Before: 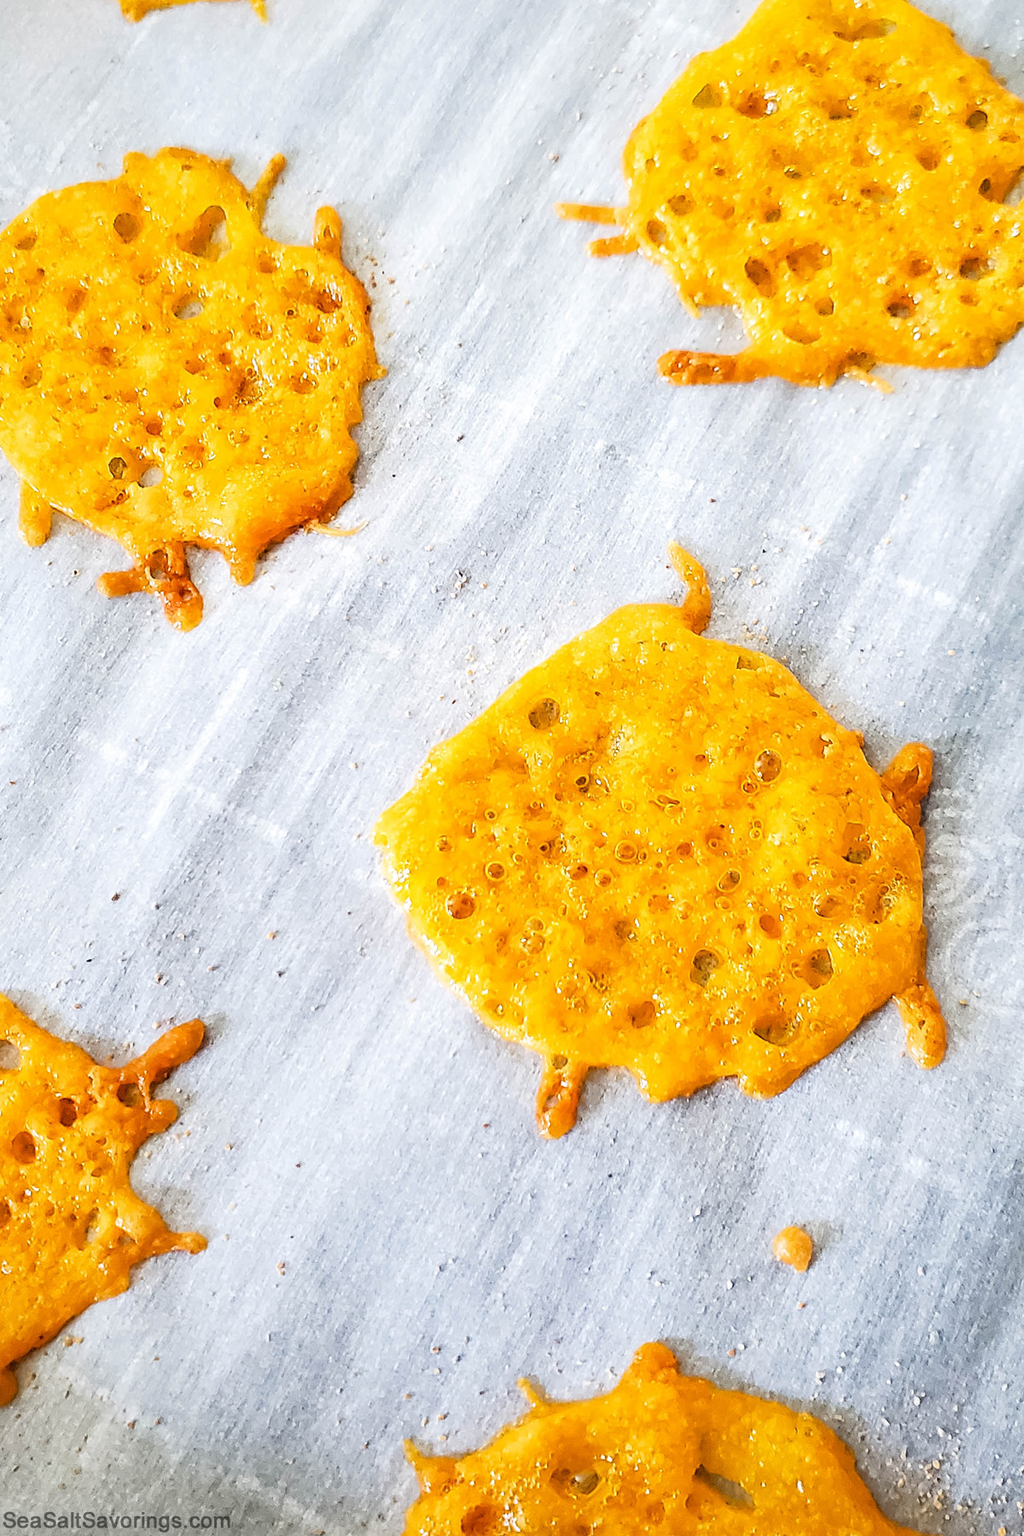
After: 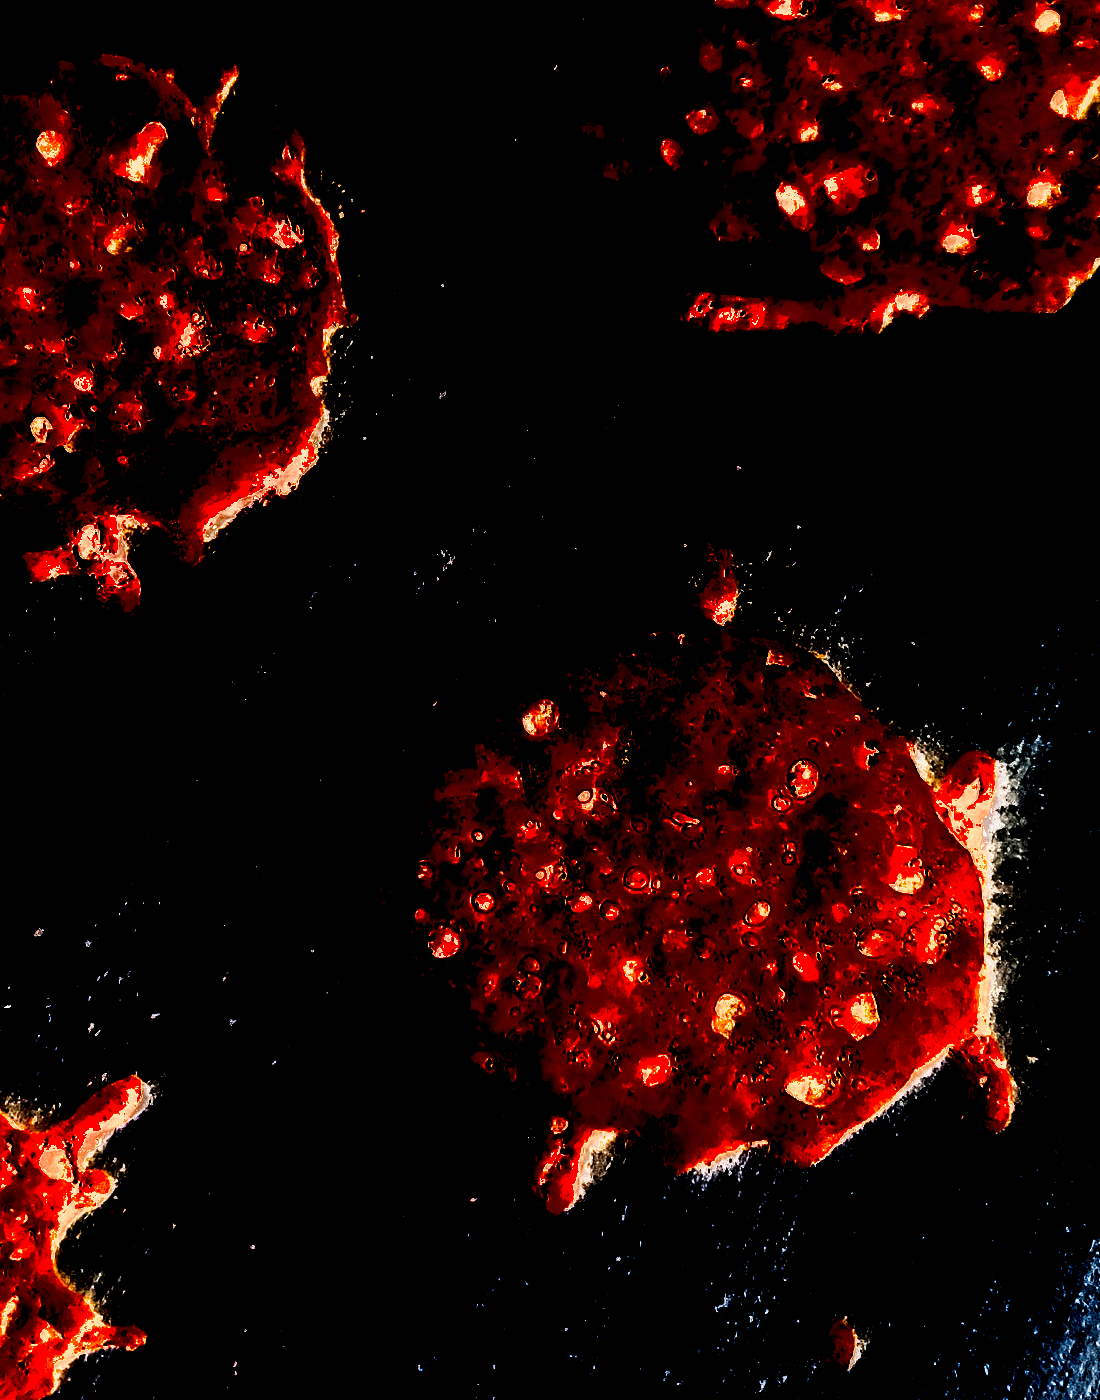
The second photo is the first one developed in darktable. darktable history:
bloom: size 16%, threshold 98%, strength 20%
shadows and highlights: shadows -23.08, highlights 46.15, soften with gaussian
exposure: exposure 2.207 EV, compensate highlight preservation false
crop: left 8.155%, top 6.611%, bottom 15.385%
tone equalizer: on, module defaults
